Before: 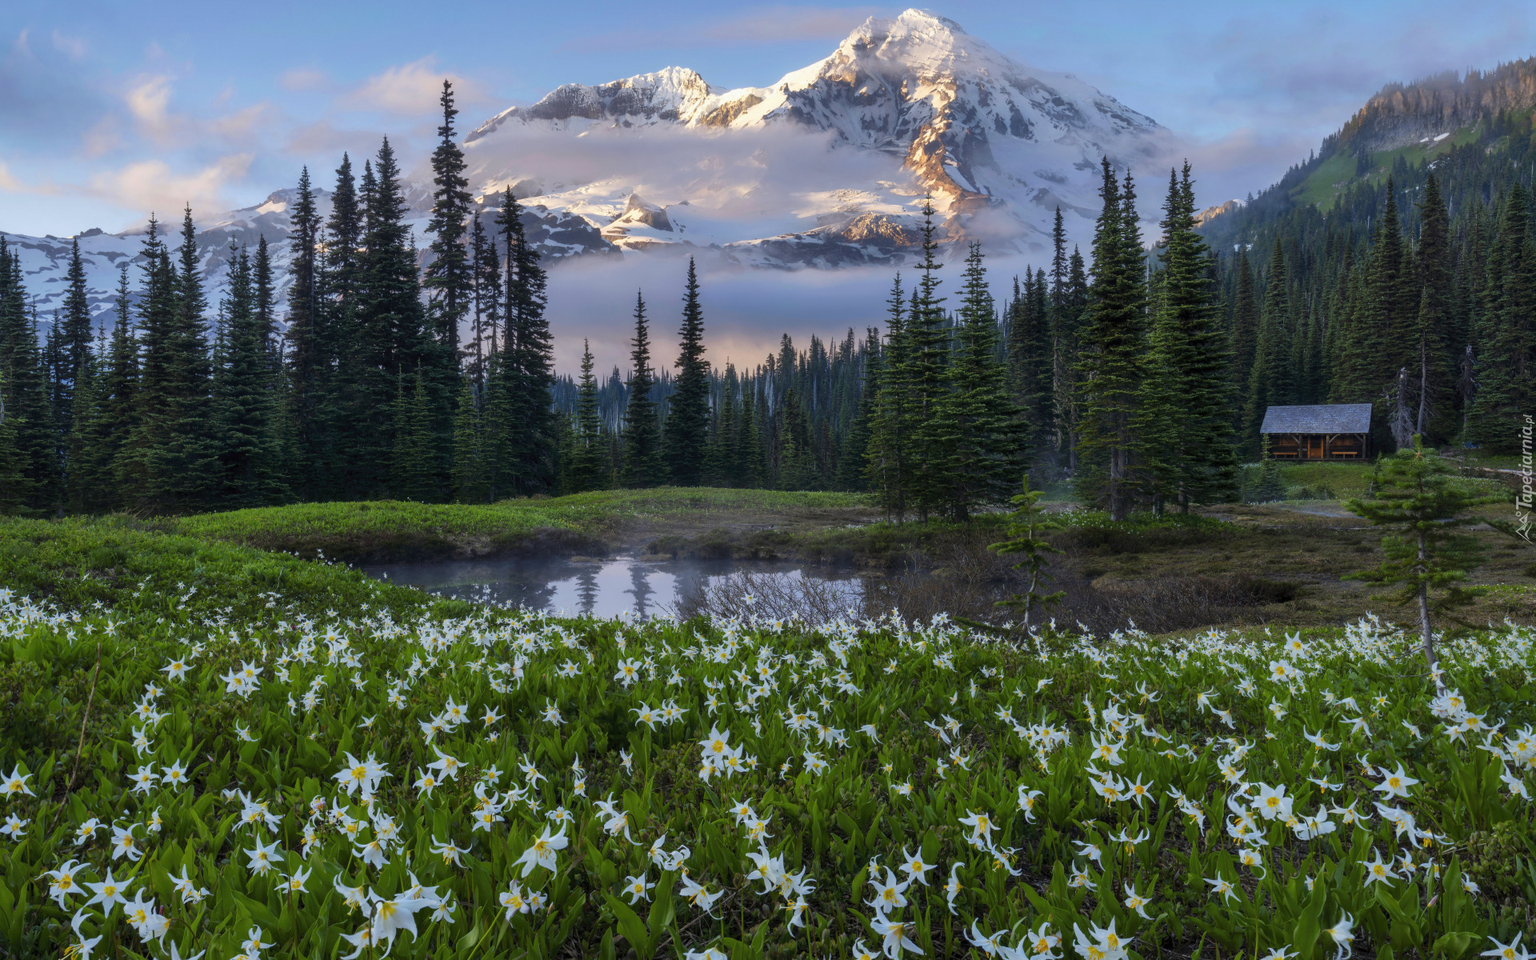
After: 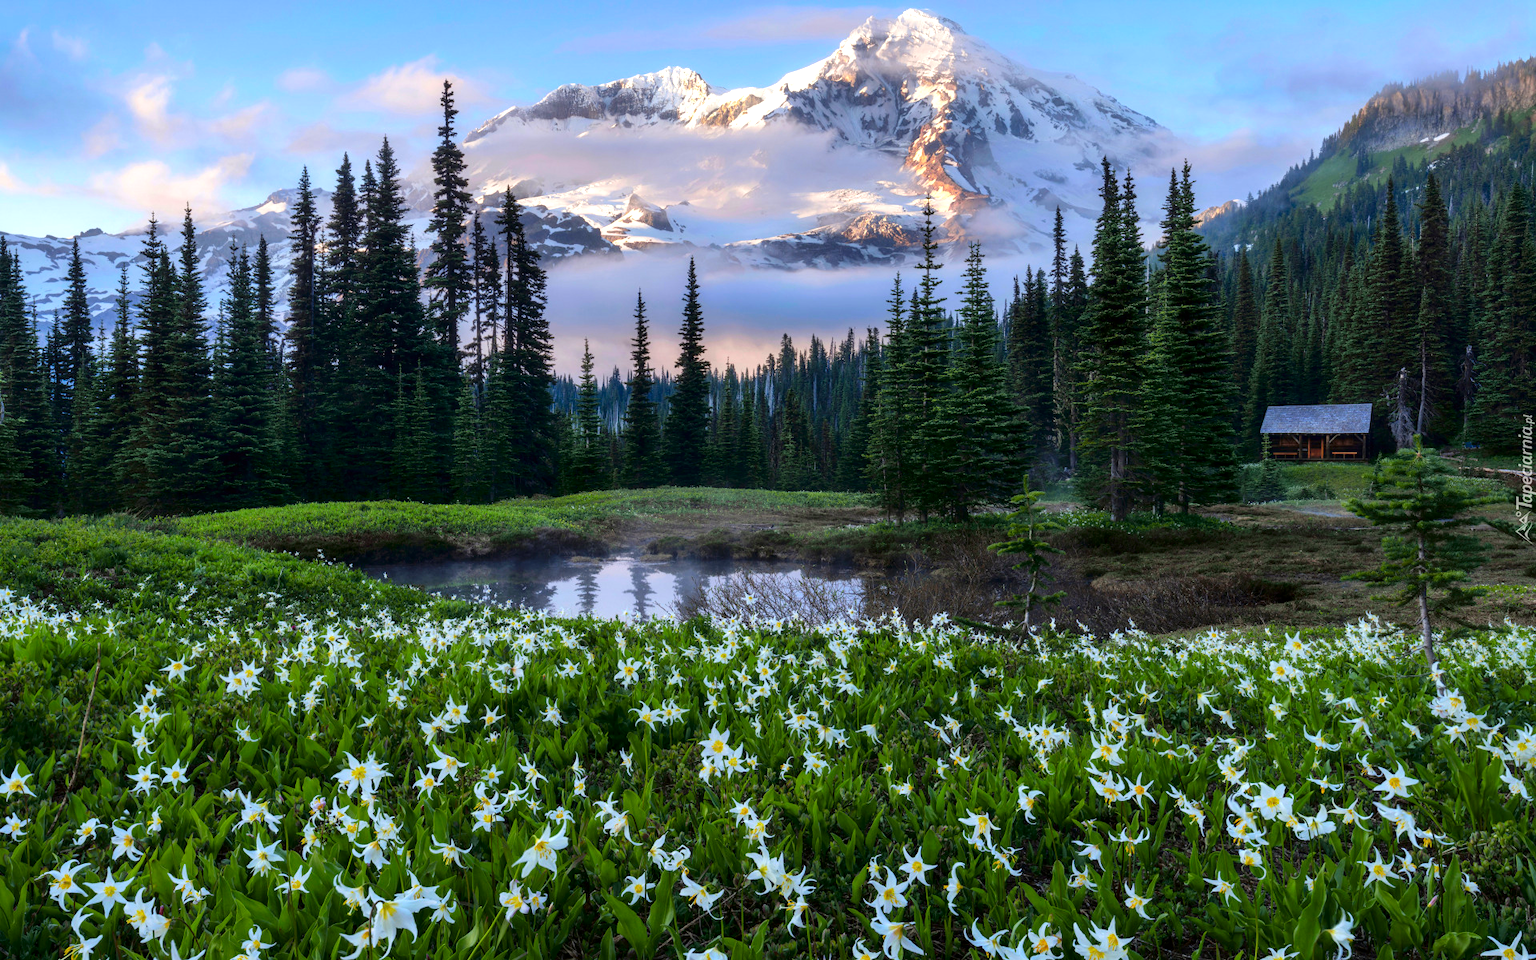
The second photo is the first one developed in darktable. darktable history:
exposure: black level correction 0, exposure 0.594 EV, compensate exposure bias true, compensate highlight preservation false
tone curve: curves: ch0 [(0, 0) (0.068, 0.012) (0.183, 0.089) (0.341, 0.283) (0.547, 0.532) (0.828, 0.815) (1, 0.983)]; ch1 [(0, 0) (0.23, 0.166) (0.34, 0.308) (0.371, 0.337) (0.429, 0.411) (0.477, 0.462) (0.499, 0.498) (0.529, 0.537) (0.559, 0.582) (0.743, 0.798) (1, 1)]; ch2 [(0, 0) (0.431, 0.414) (0.498, 0.503) (0.524, 0.528) (0.568, 0.546) (0.6, 0.597) (0.634, 0.645) (0.728, 0.742) (1, 1)], color space Lab, independent channels, preserve colors none
